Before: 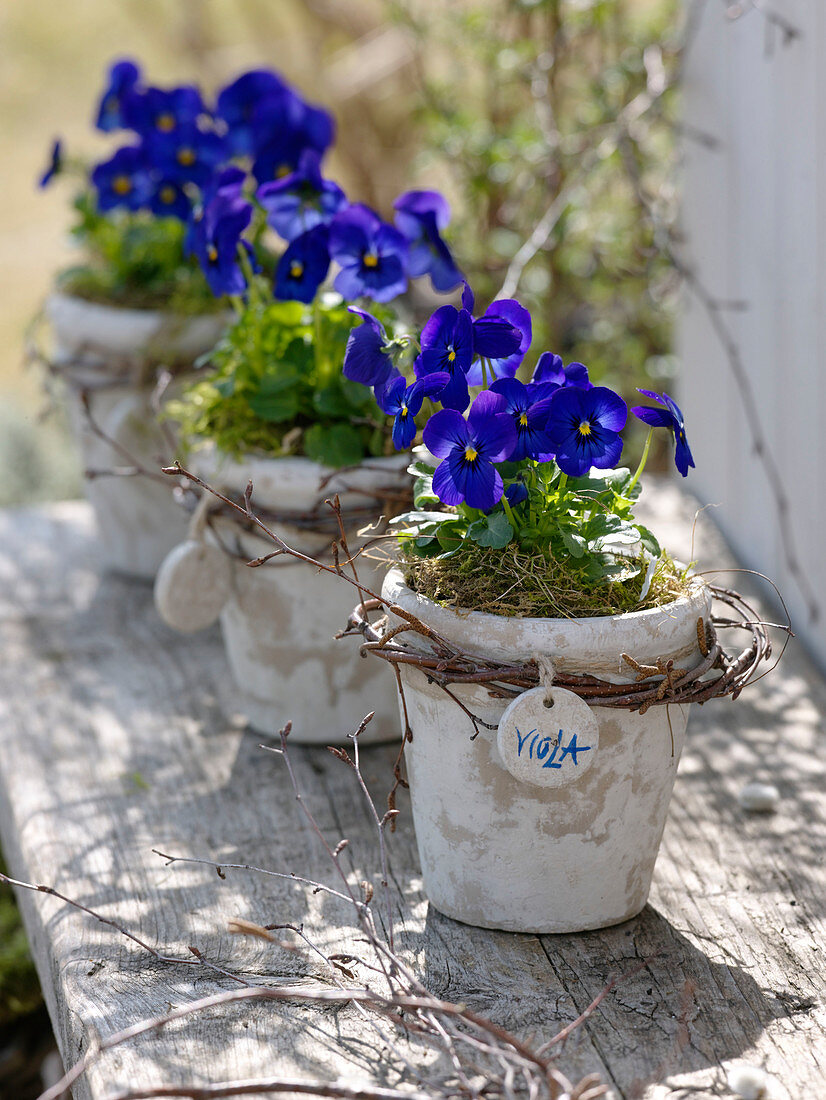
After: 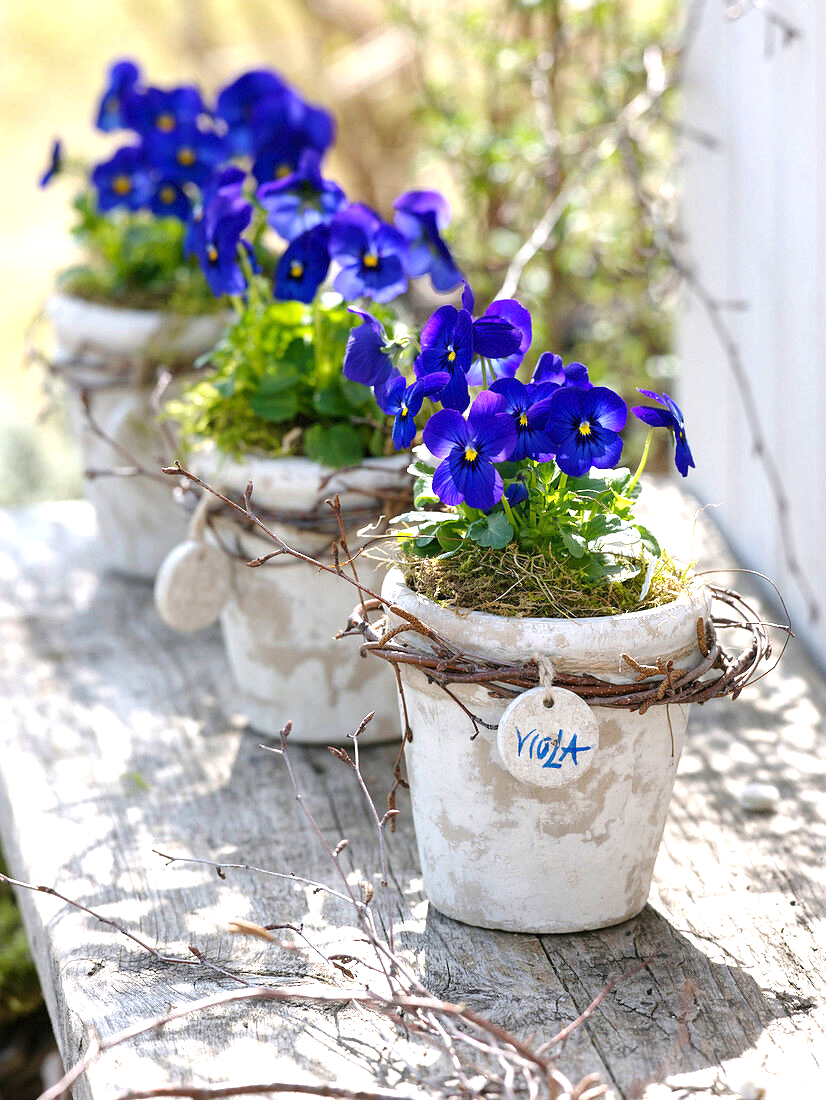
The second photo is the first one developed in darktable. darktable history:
exposure: exposure 1 EV, compensate highlight preservation false
rotate and perspective: automatic cropping off
